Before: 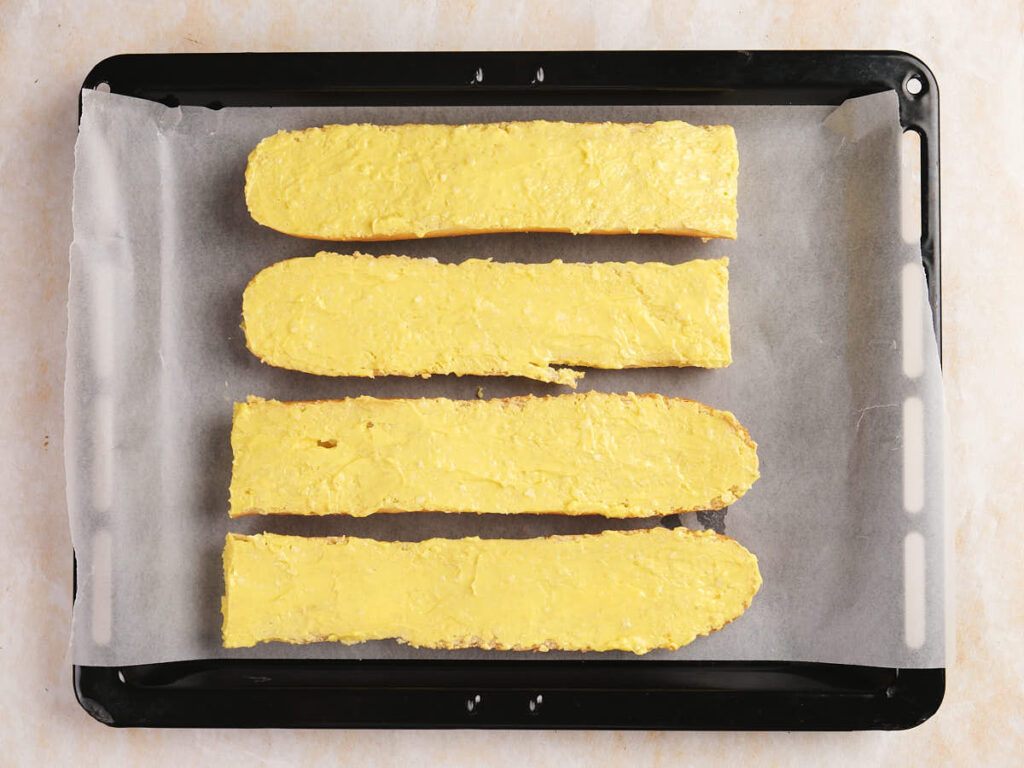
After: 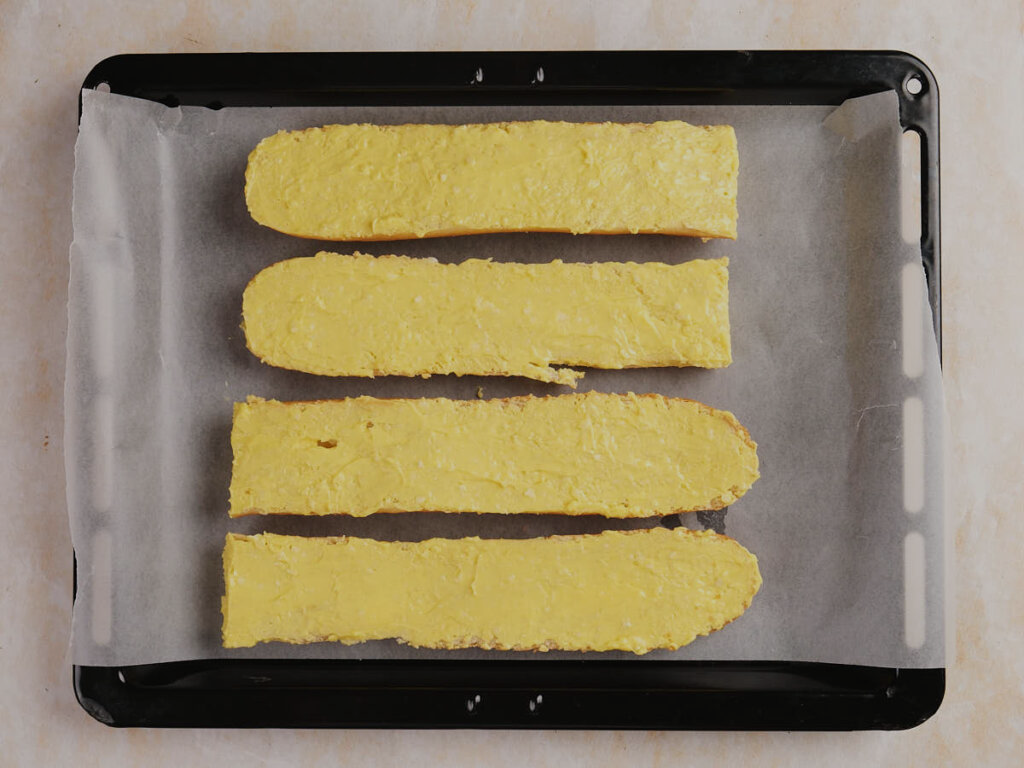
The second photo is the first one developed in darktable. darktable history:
exposure: black level correction 0, exposure -0.721 EV, compensate highlight preservation false
